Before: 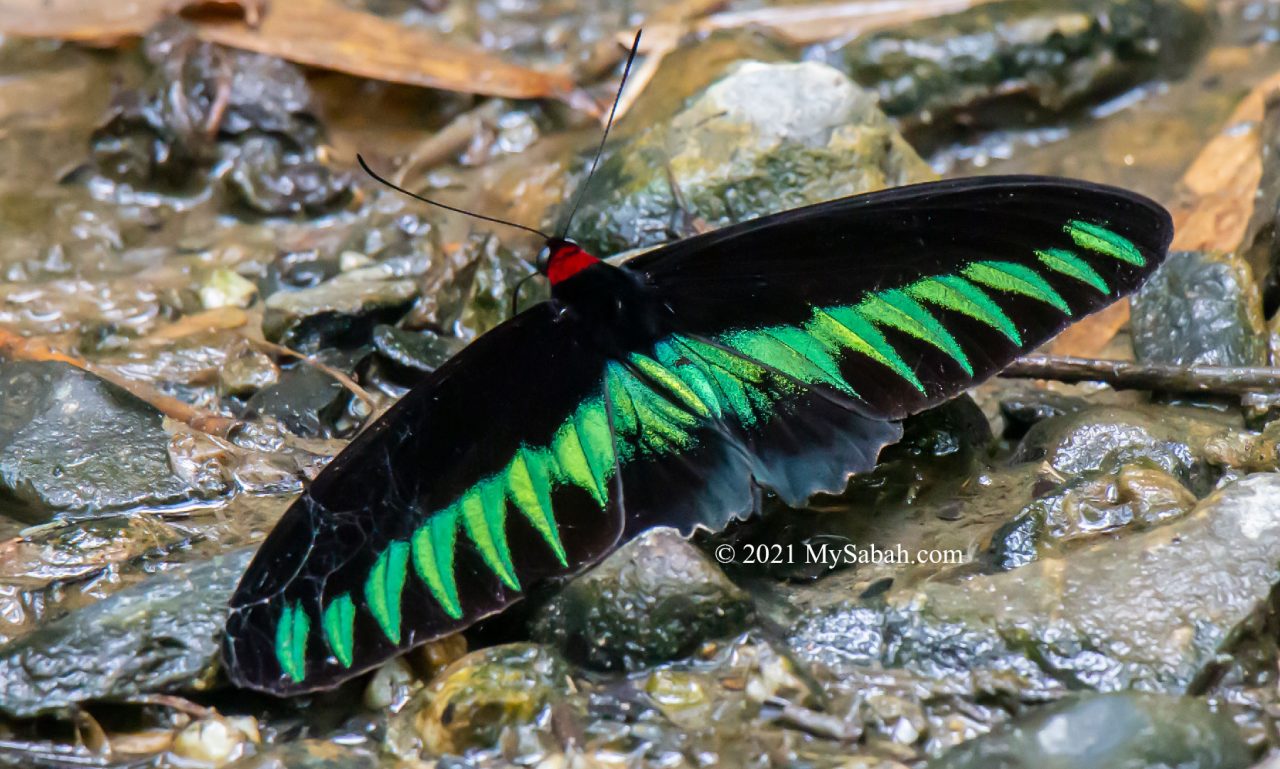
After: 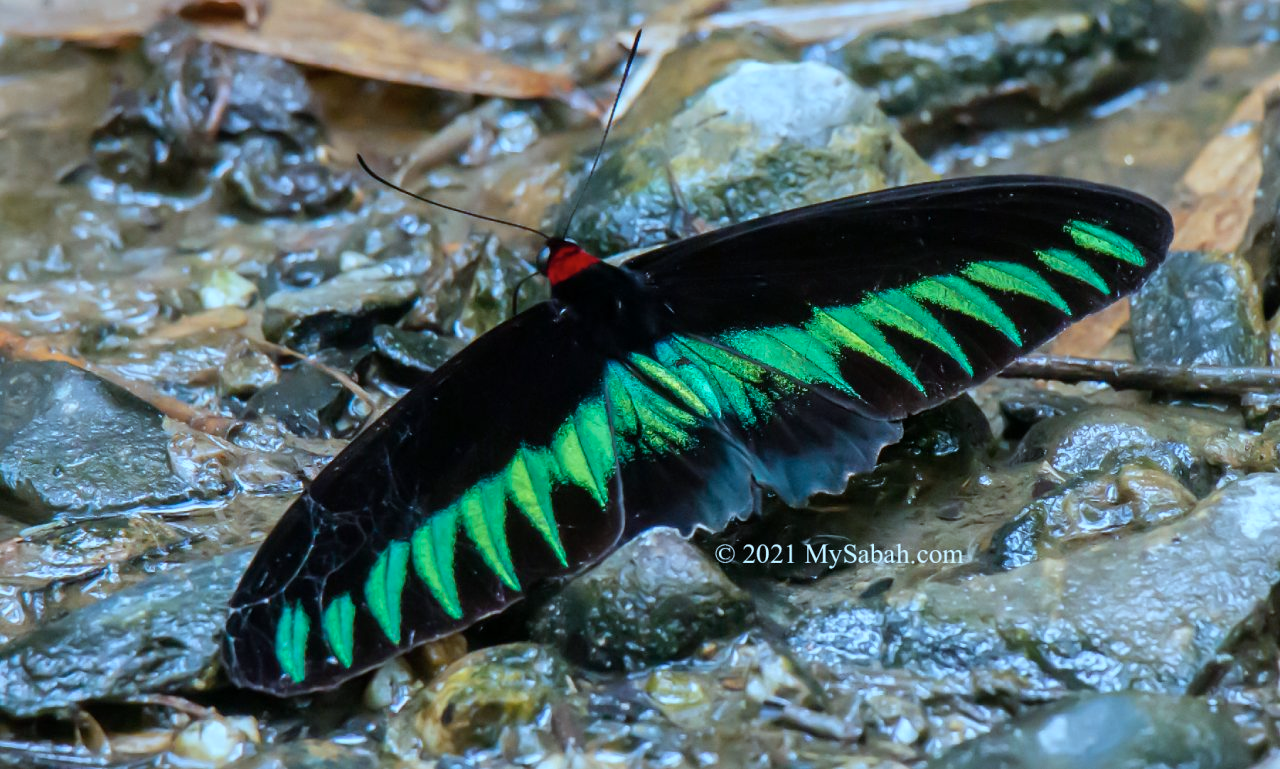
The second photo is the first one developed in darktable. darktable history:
exposure: exposure -0.157 EV, compensate highlight preservation false
color correction: highlights a* -11.71, highlights b* -15.58
white balance: red 0.984, blue 1.059
